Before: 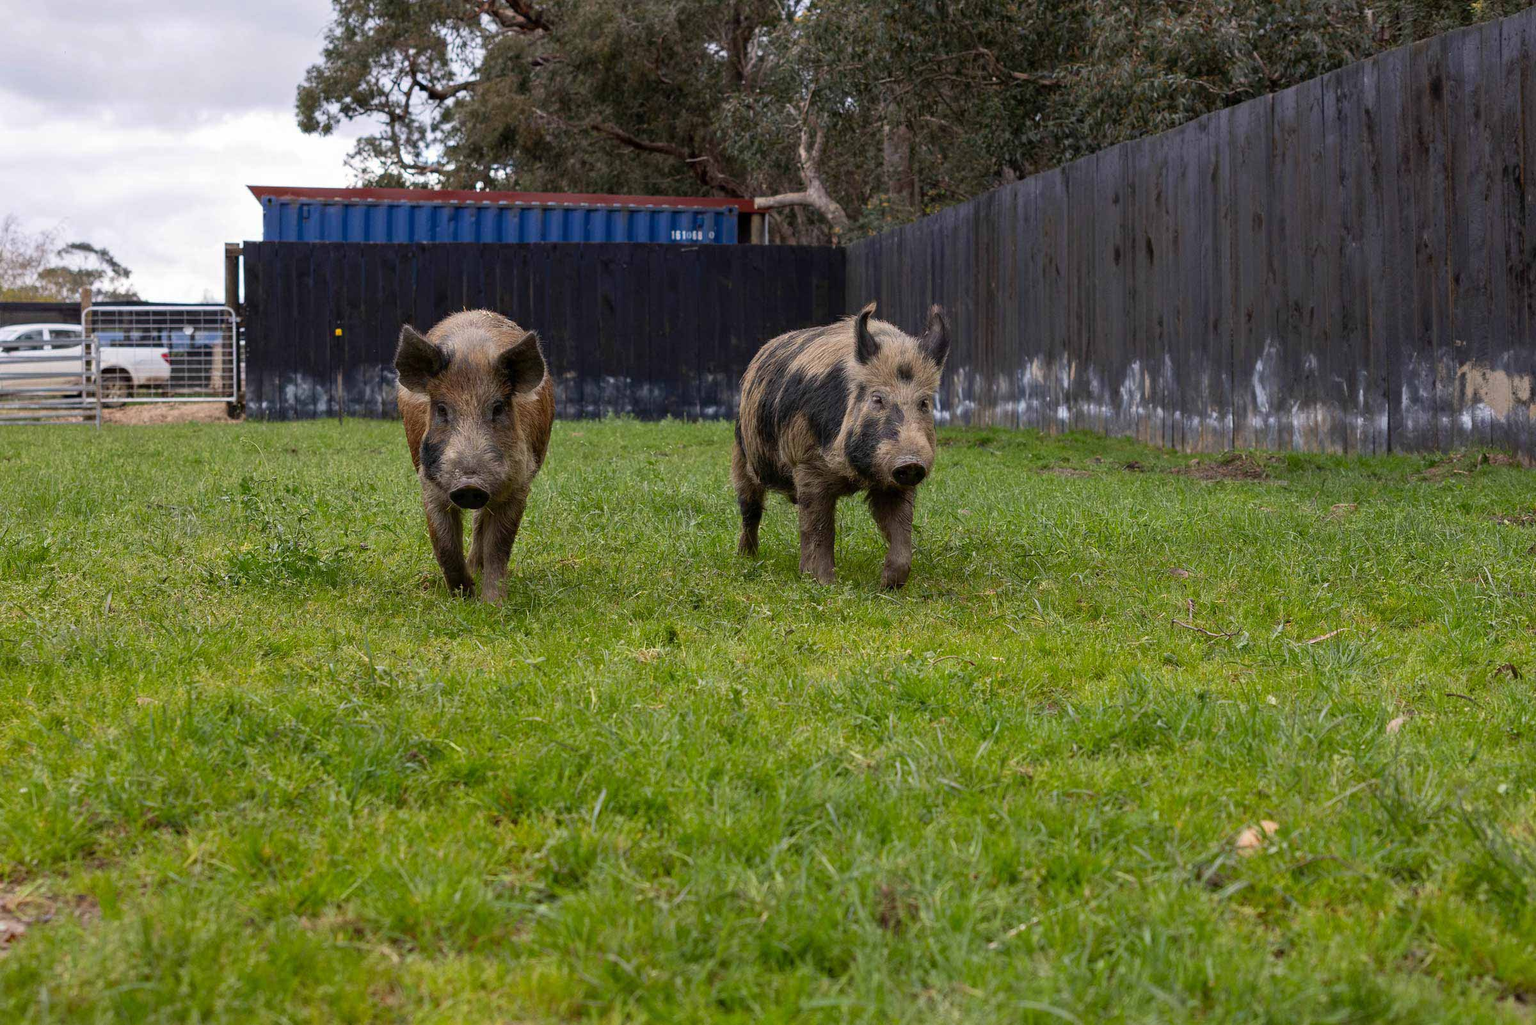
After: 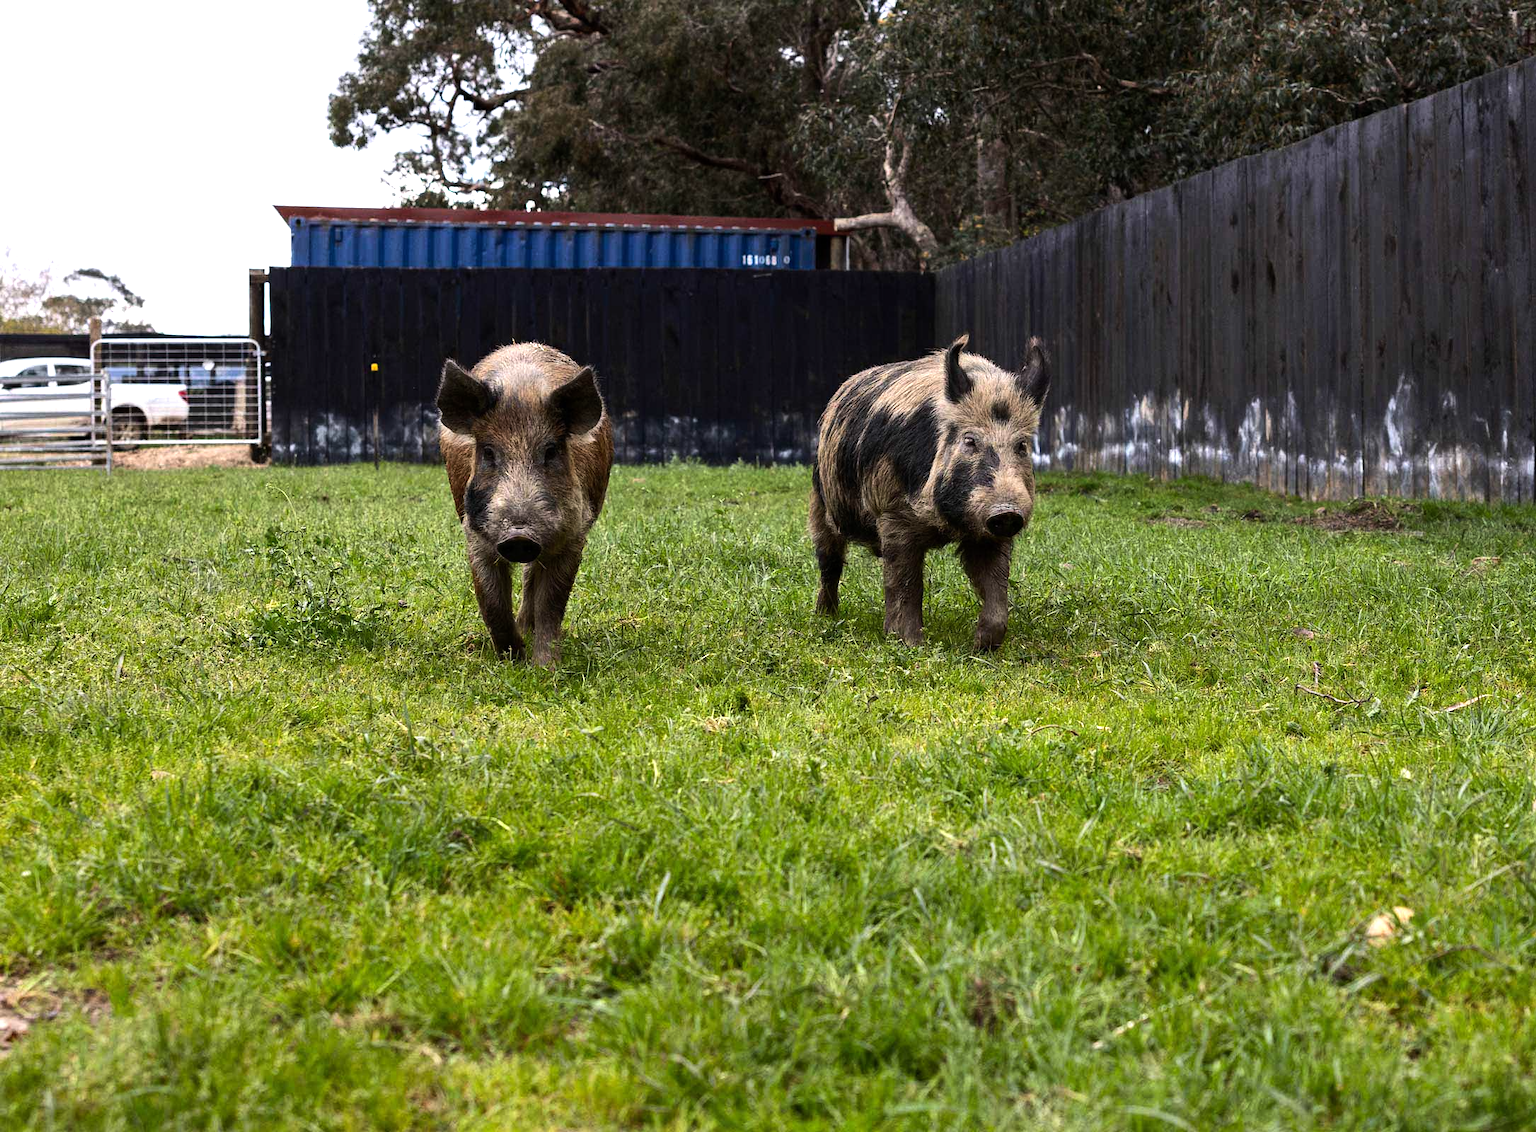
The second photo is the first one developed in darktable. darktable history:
tone equalizer: -8 EV -1.08 EV, -7 EV -1.01 EV, -6 EV -0.867 EV, -5 EV -0.578 EV, -3 EV 0.578 EV, -2 EV 0.867 EV, -1 EV 1.01 EV, +0 EV 1.08 EV, edges refinement/feathering 500, mask exposure compensation -1.57 EV, preserve details no
crop: right 9.509%, bottom 0.031%
